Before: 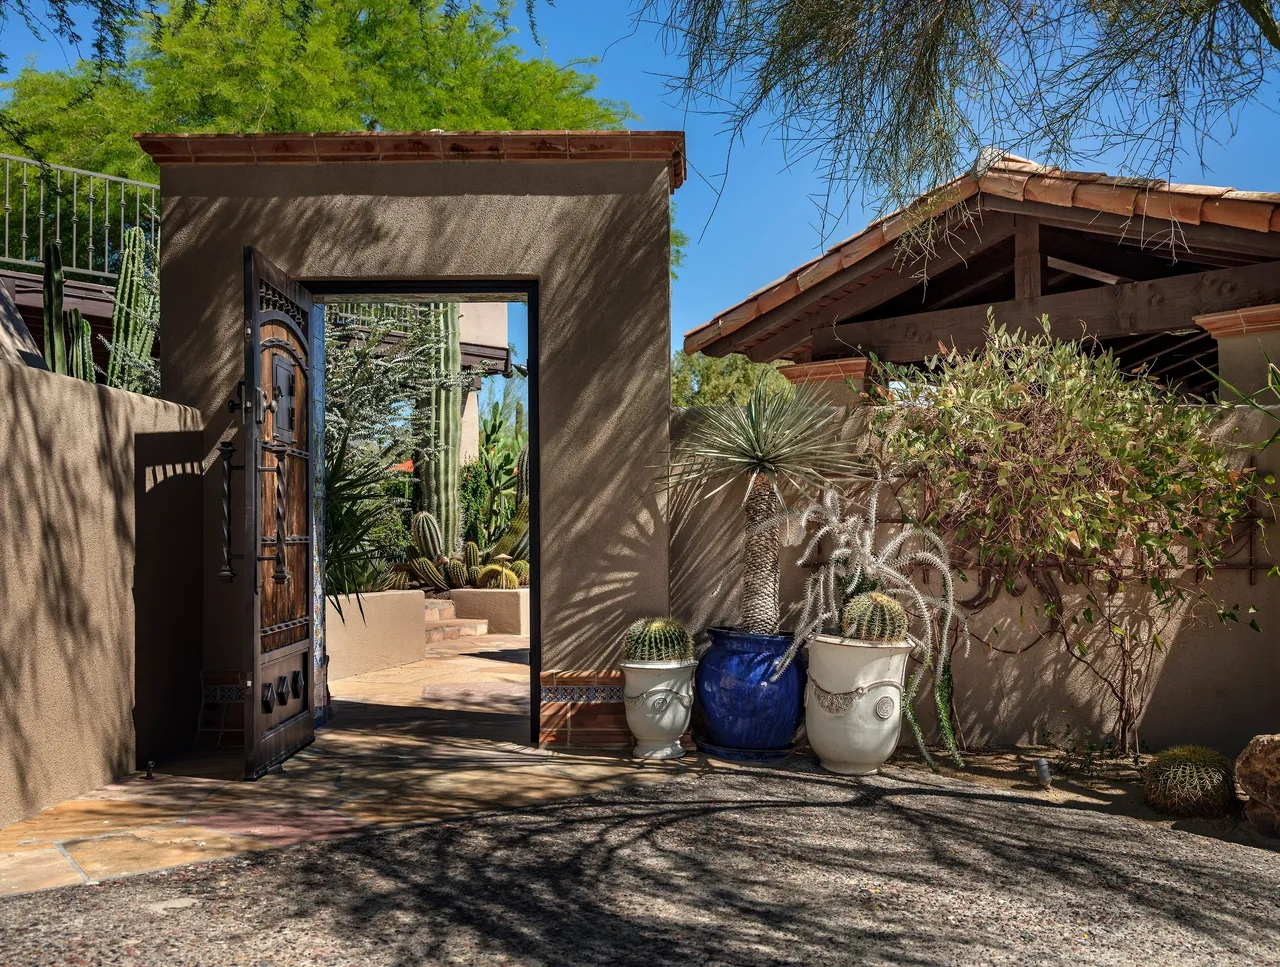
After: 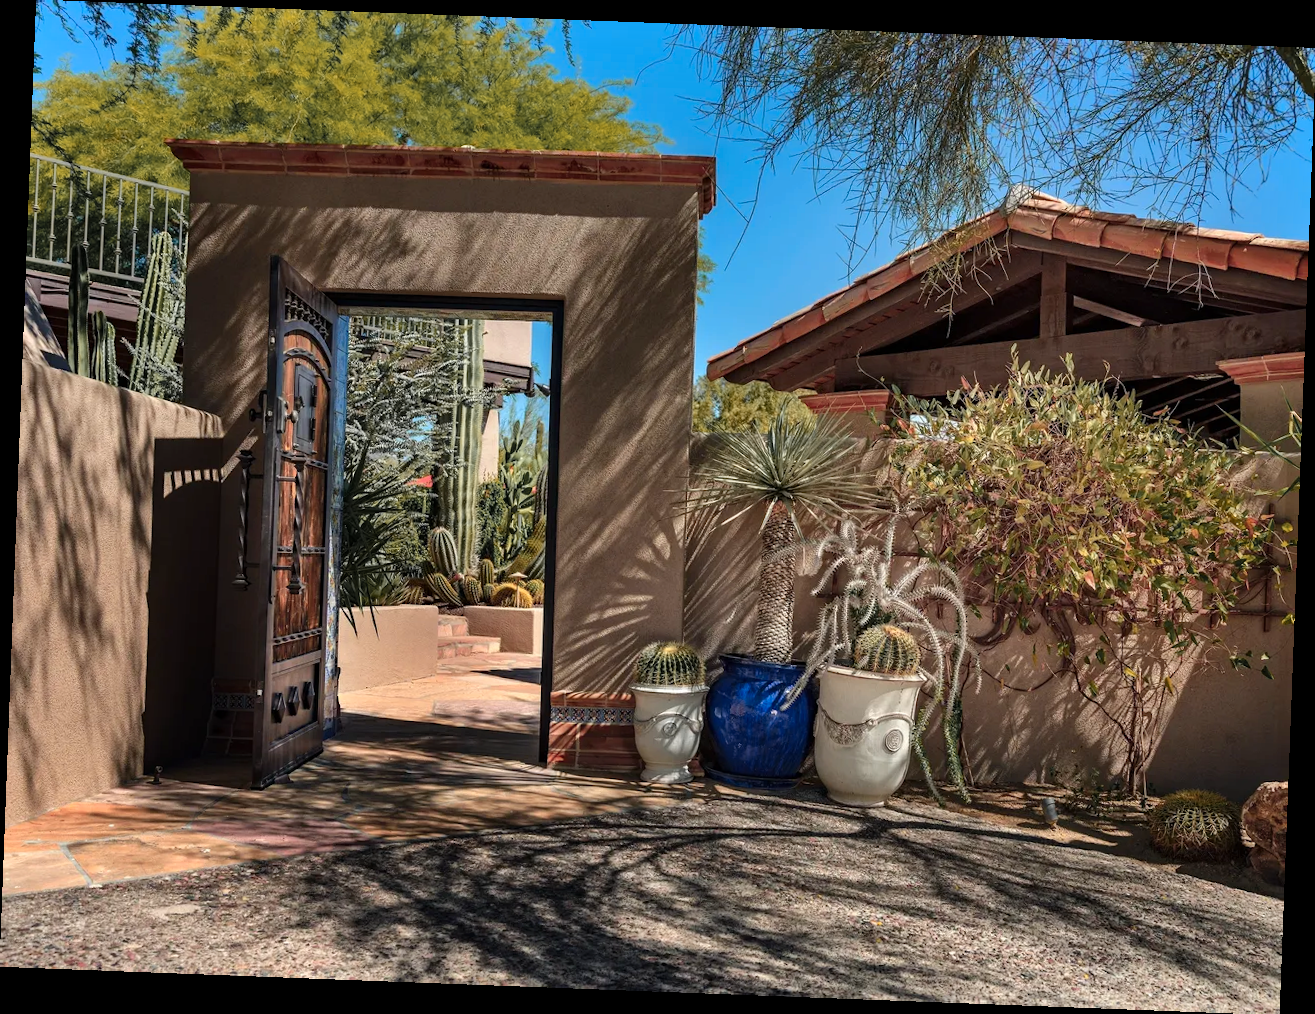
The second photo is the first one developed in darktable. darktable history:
shadows and highlights: shadows 37.27, highlights -28.18, soften with gaussian
rotate and perspective: rotation 2.17°, automatic cropping off
color zones: curves: ch1 [(0.263, 0.53) (0.376, 0.287) (0.487, 0.512) (0.748, 0.547) (1, 0.513)]; ch2 [(0.262, 0.45) (0.751, 0.477)], mix 31.98%
